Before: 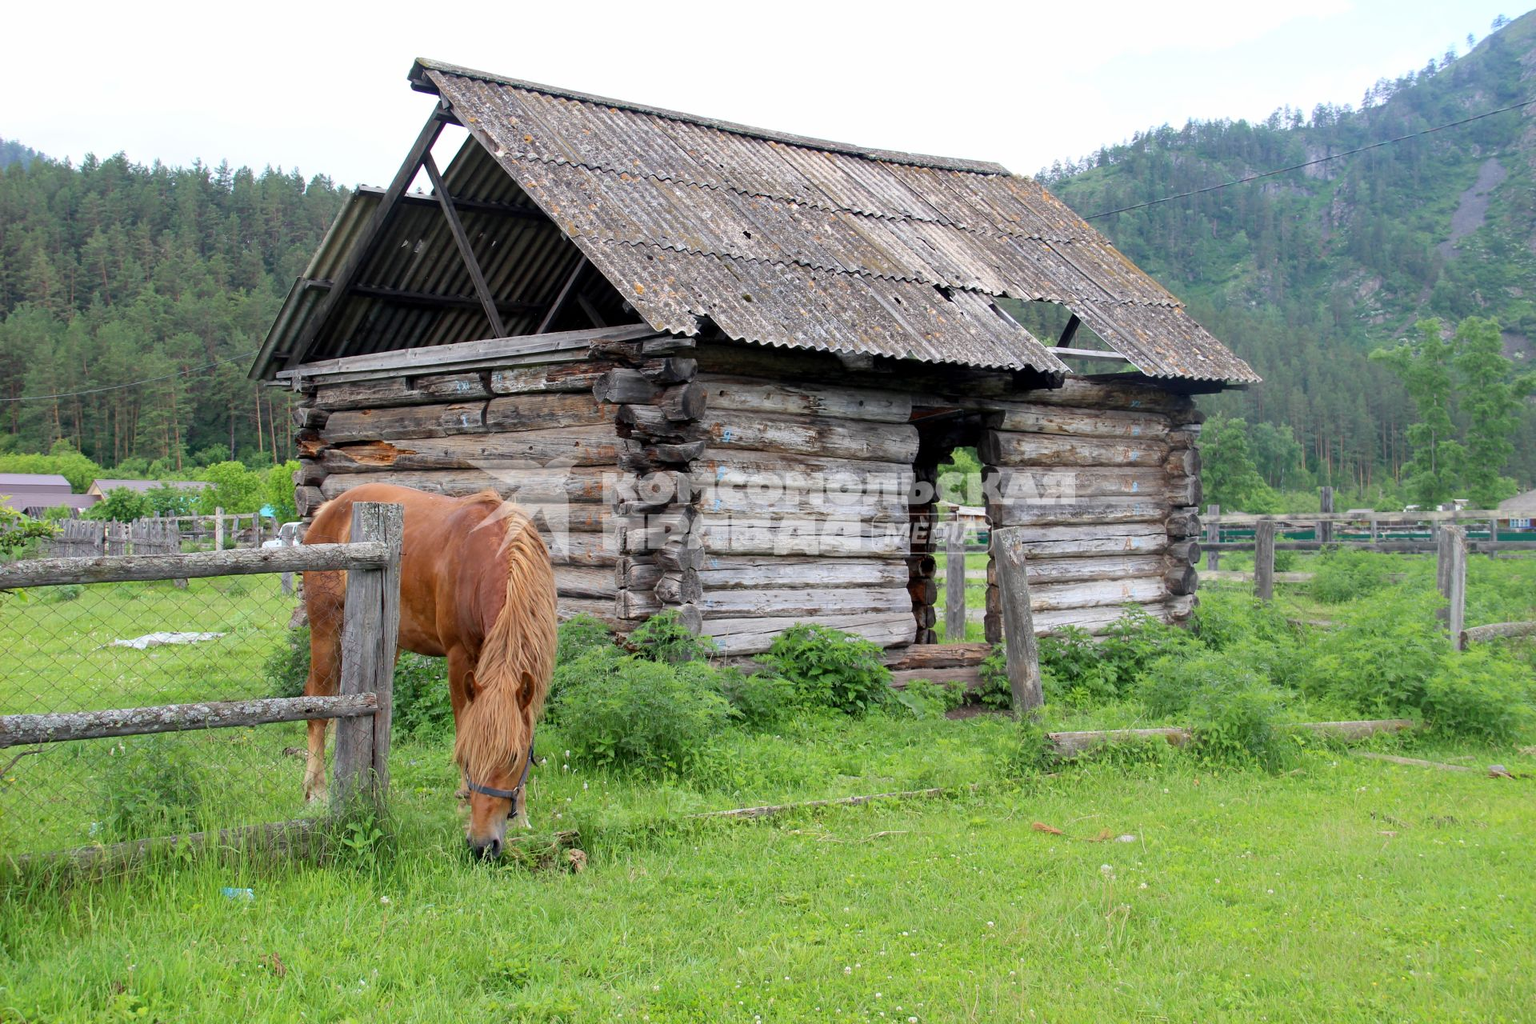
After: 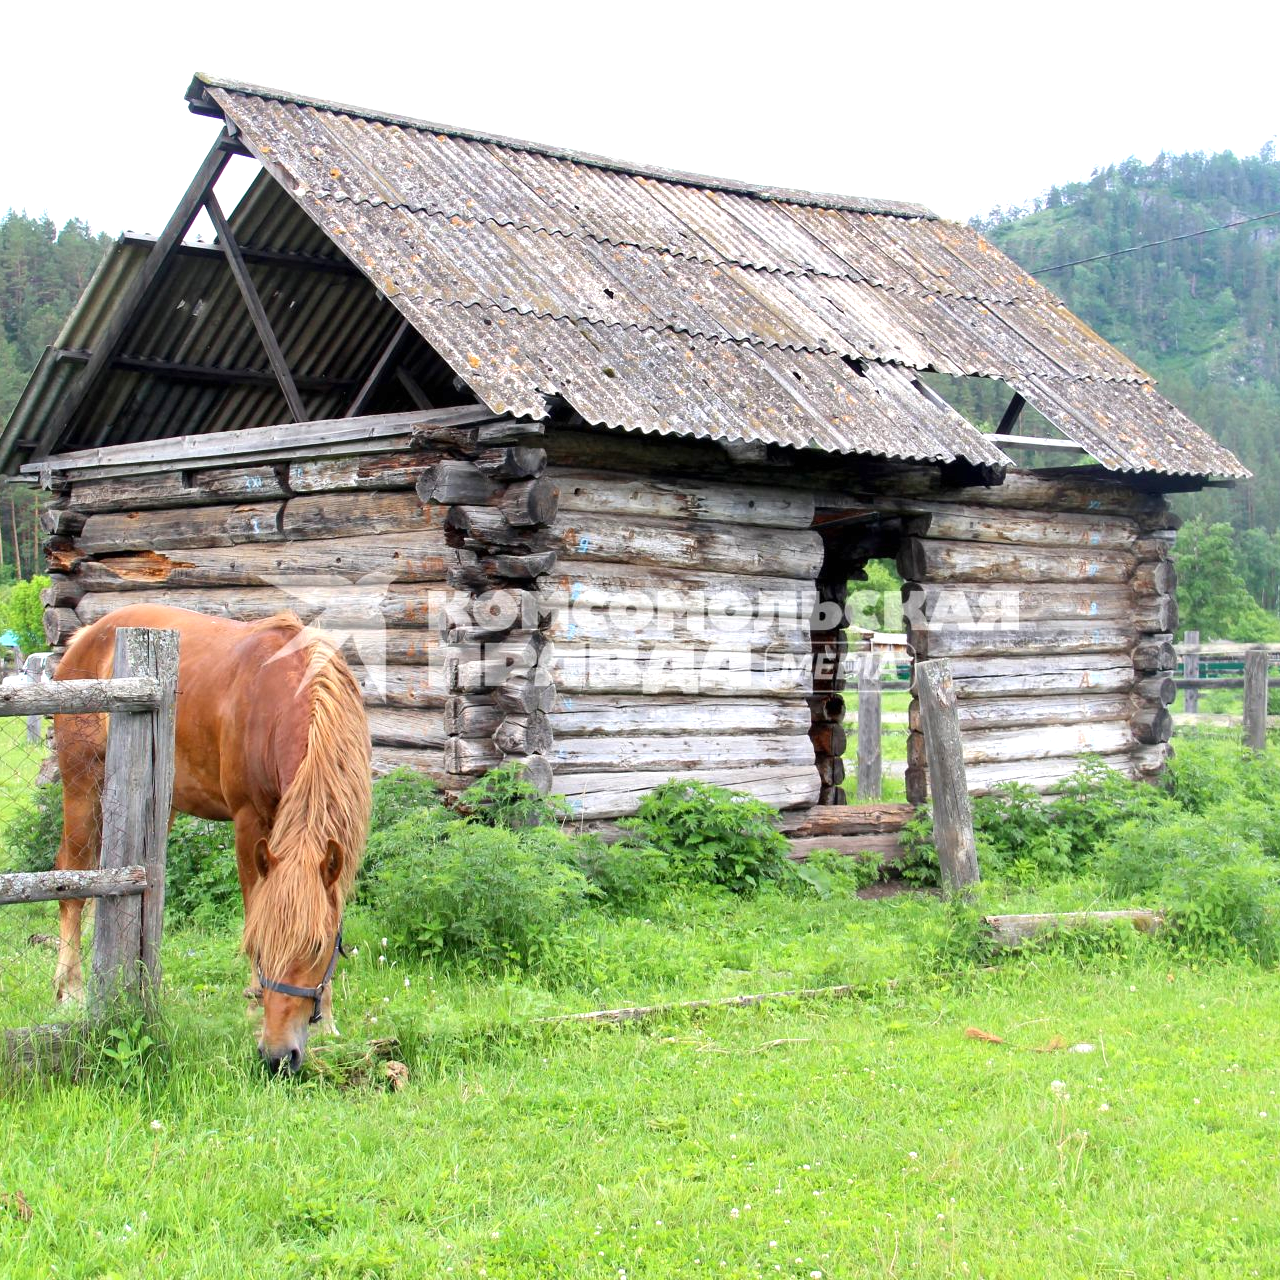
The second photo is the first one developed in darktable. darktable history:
crop: left 16.928%, right 16.357%
exposure: black level correction 0, exposure 0.694 EV, compensate exposure bias true, compensate highlight preservation false
